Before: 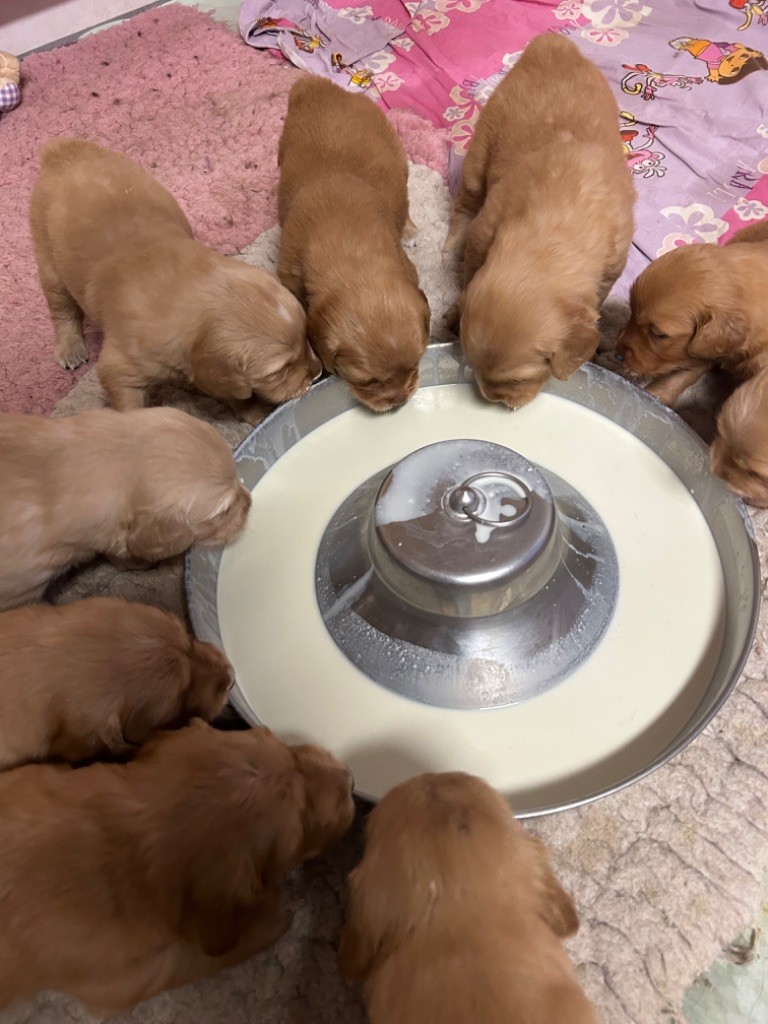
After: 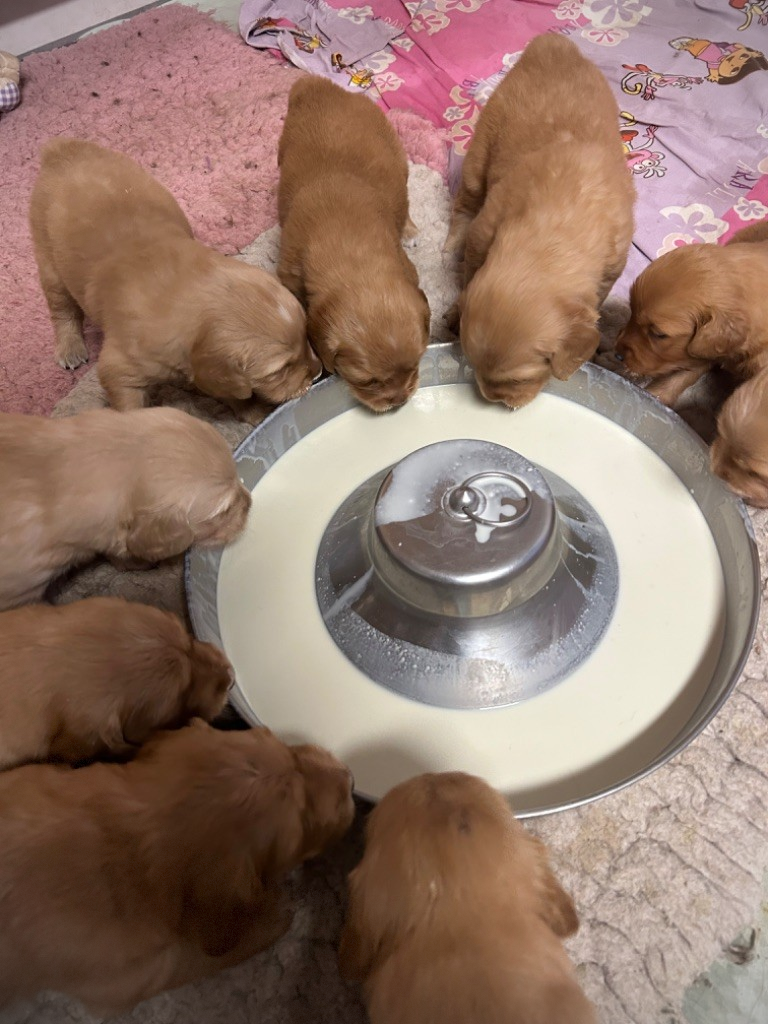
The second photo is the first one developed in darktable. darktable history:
vignetting: fall-off start 74.66%, fall-off radius 66.36%, brightness -0.484, dithering 8-bit output
